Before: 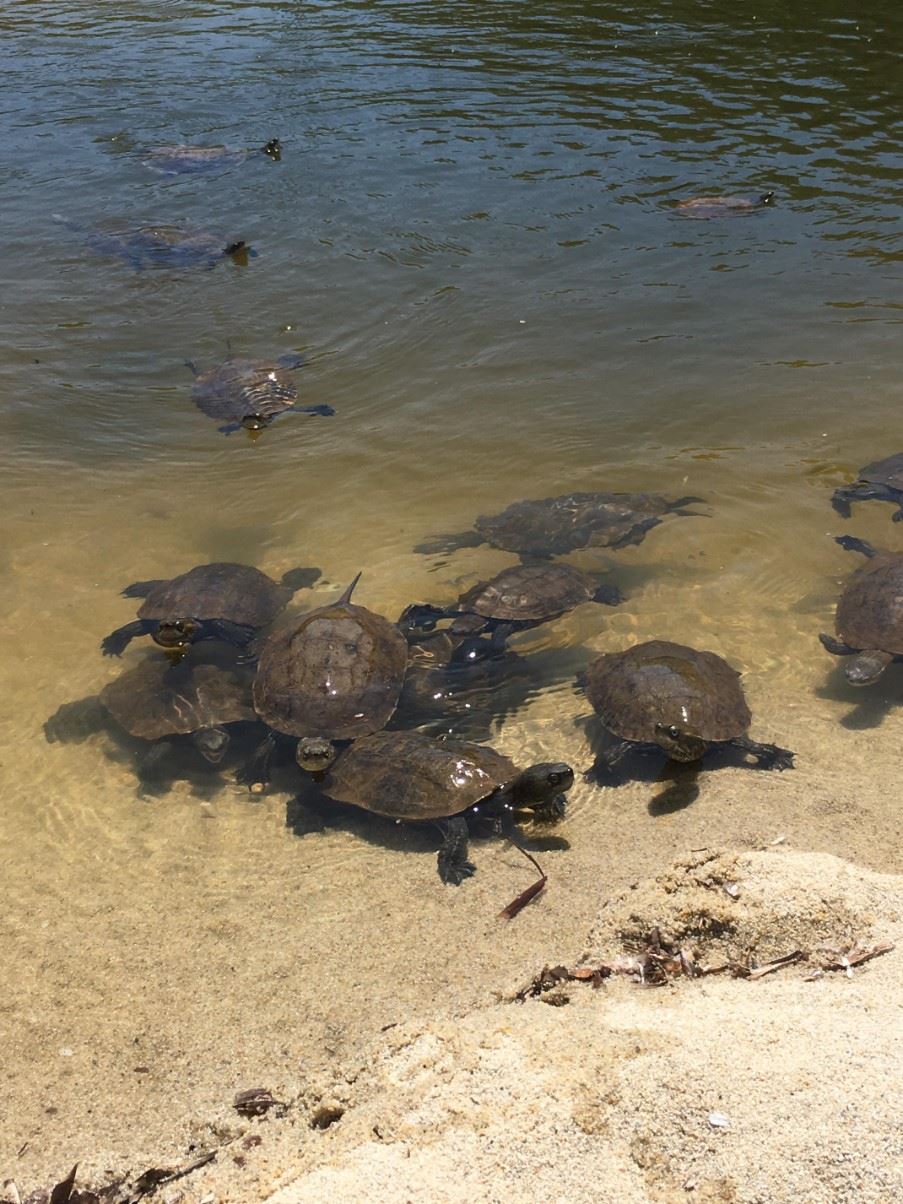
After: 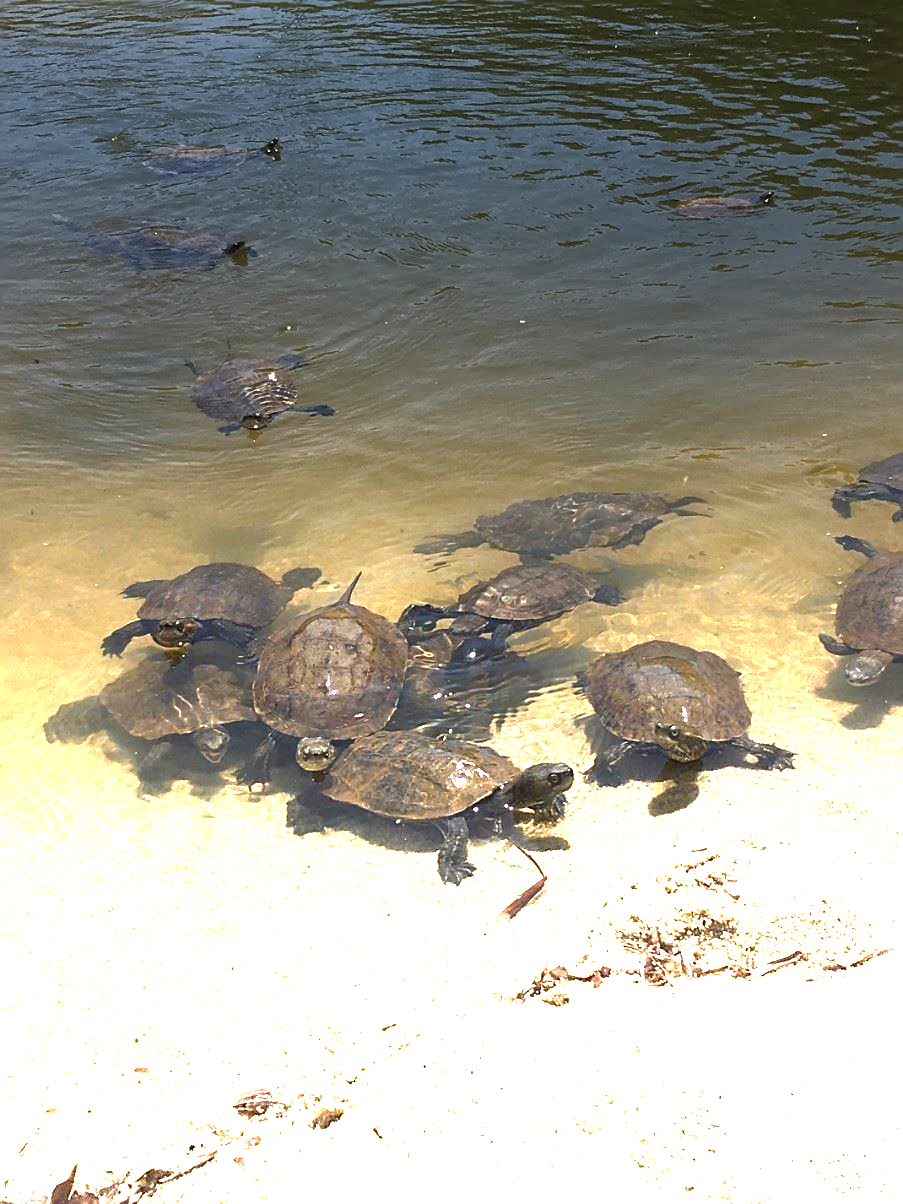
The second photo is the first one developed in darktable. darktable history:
sharpen: on, module defaults
graduated density: density -3.9 EV
